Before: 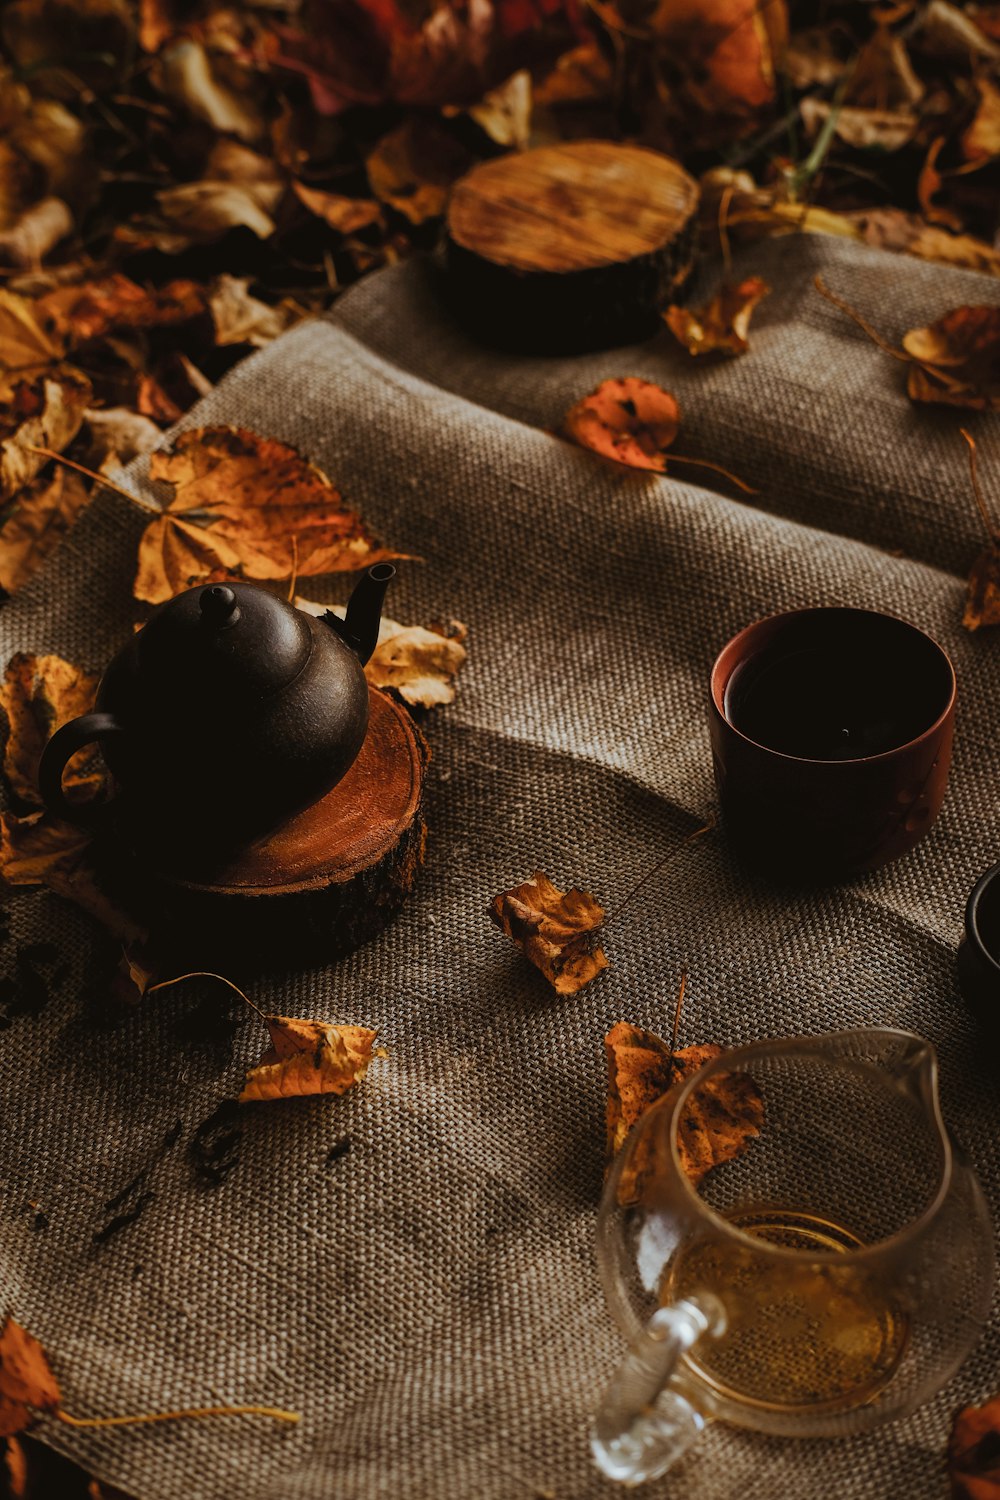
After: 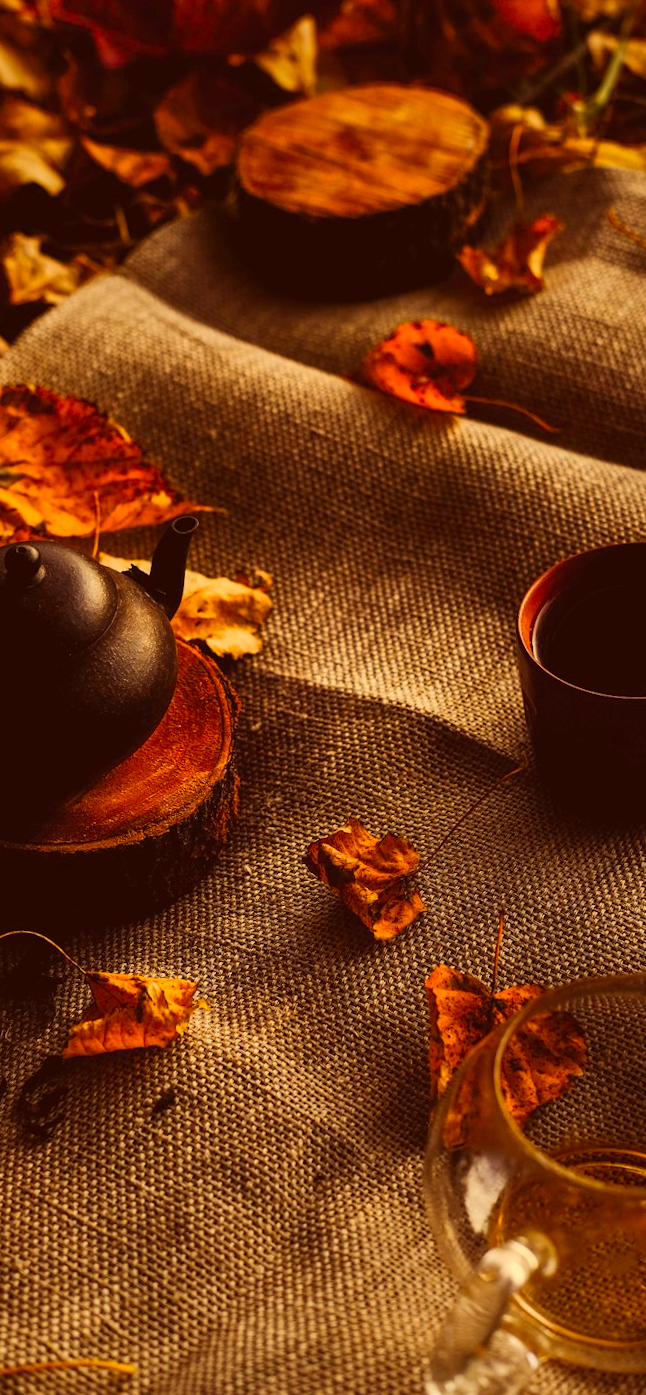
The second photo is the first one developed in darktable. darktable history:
rotate and perspective: rotation -2.12°, lens shift (vertical) 0.009, lens shift (horizontal) -0.008, automatic cropping original format, crop left 0.036, crop right 0.964, crop top 0.05, crop bottom 0.959
crop and rotate: left 18.442%, right 15.508%
contrast brightness saturation: contrast 0.2, brightness 0.16, saturation 0.22
color correction: highlights a* 10.12, highlights b* 39.04, shadows a* 14.62, shadows b* 3.37
